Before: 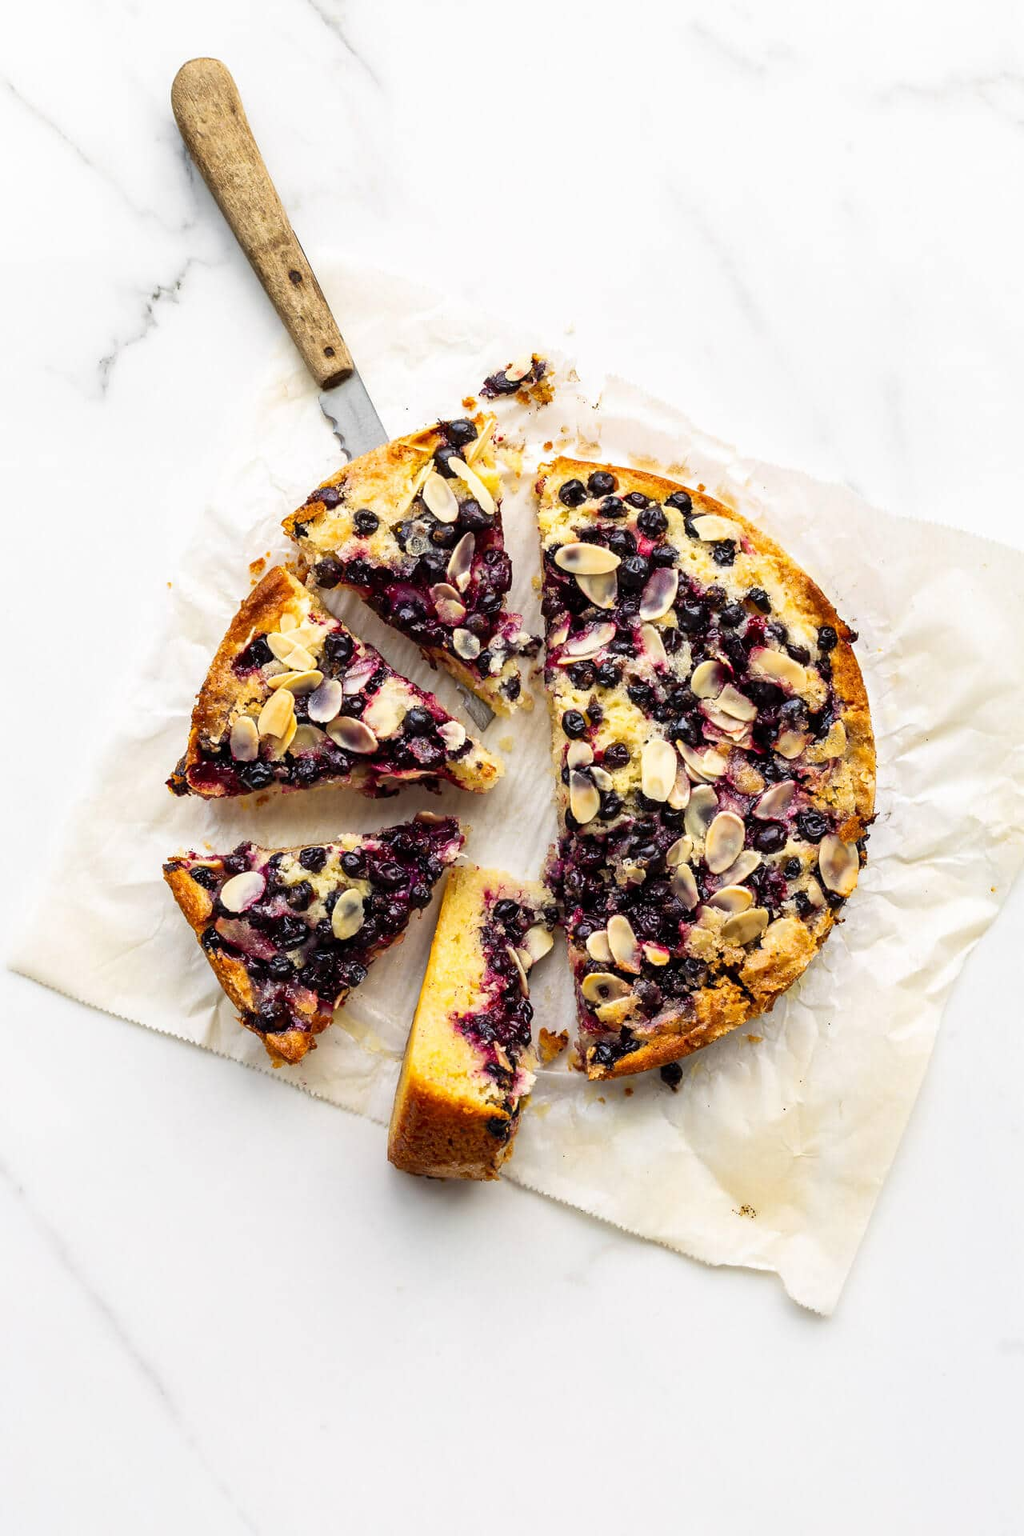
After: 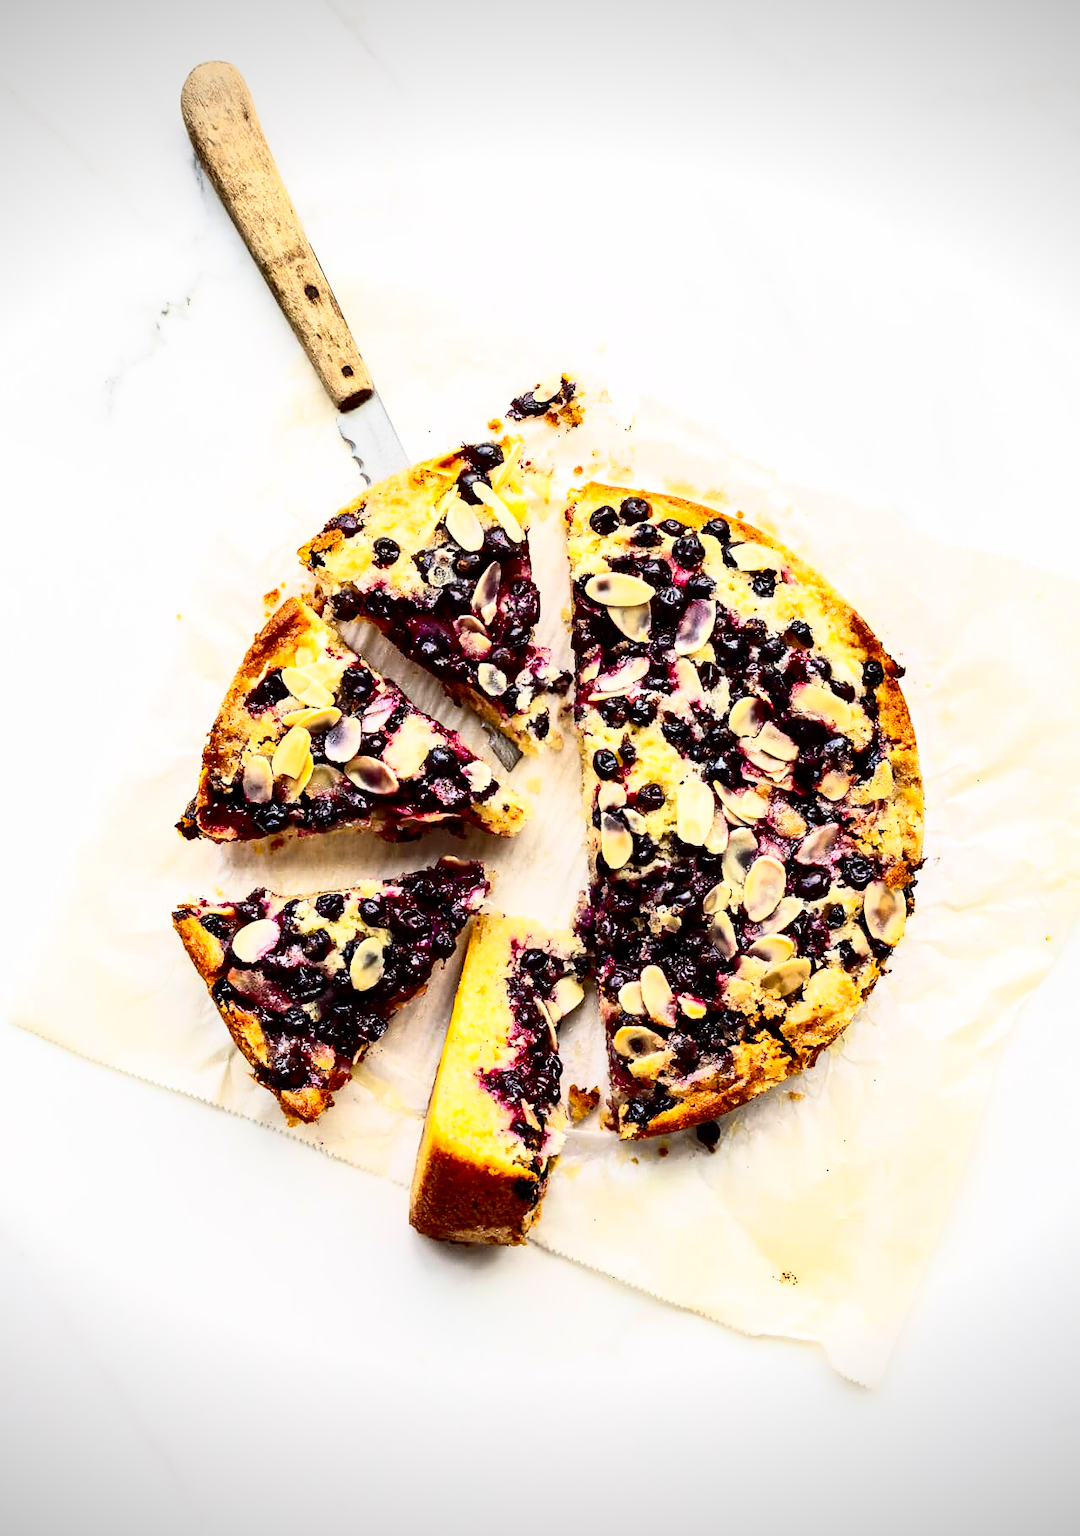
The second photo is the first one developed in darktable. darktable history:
crop and rotate: top 0.011%, bottom 5.165%
exposure: black level correction 0.011, compensate highlight preservation false
vignetting: fall-off start 97.16%, width/height ratio 1.185
tone curve: curves: ch0 [(0, 0) (0.003, 0.003) (0.011, 0.013) (0.025, 0.029) (0.044, 0.052) (0.069, 0.081) (0.1, 0.116) (0.136, 0.158) (0.177, 0.207) (0.224, 0.268) (0.277, 0.373) (0.335, 0.465) (0.399, 0.565) (0.468, 0.674) (0.543, 0.79) (0.623, 0.853) (0.709, 0.918) (0.801, 0.956) (0.898, 0.977) (1, 1)], color space Lab, independent channels, preserve colors none
contrast brightness saturation: contrast 0.116, brightness -0.117, saturation 0.196
